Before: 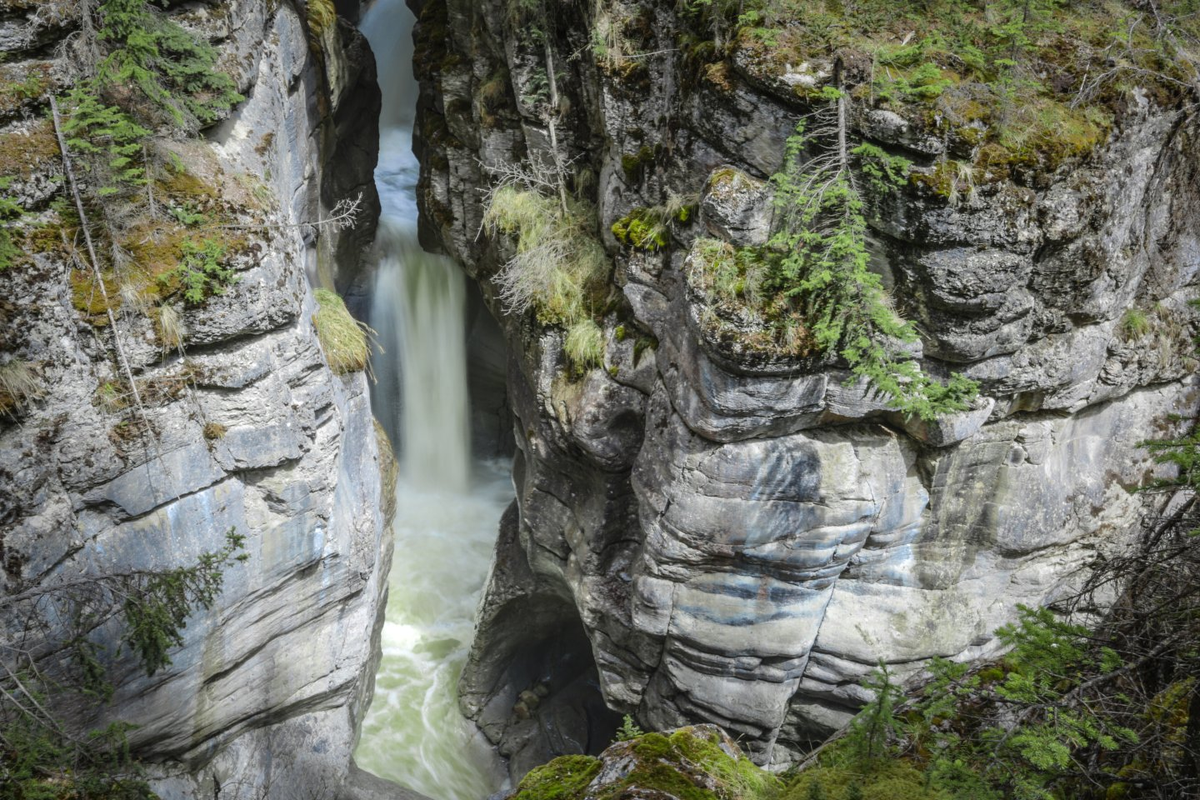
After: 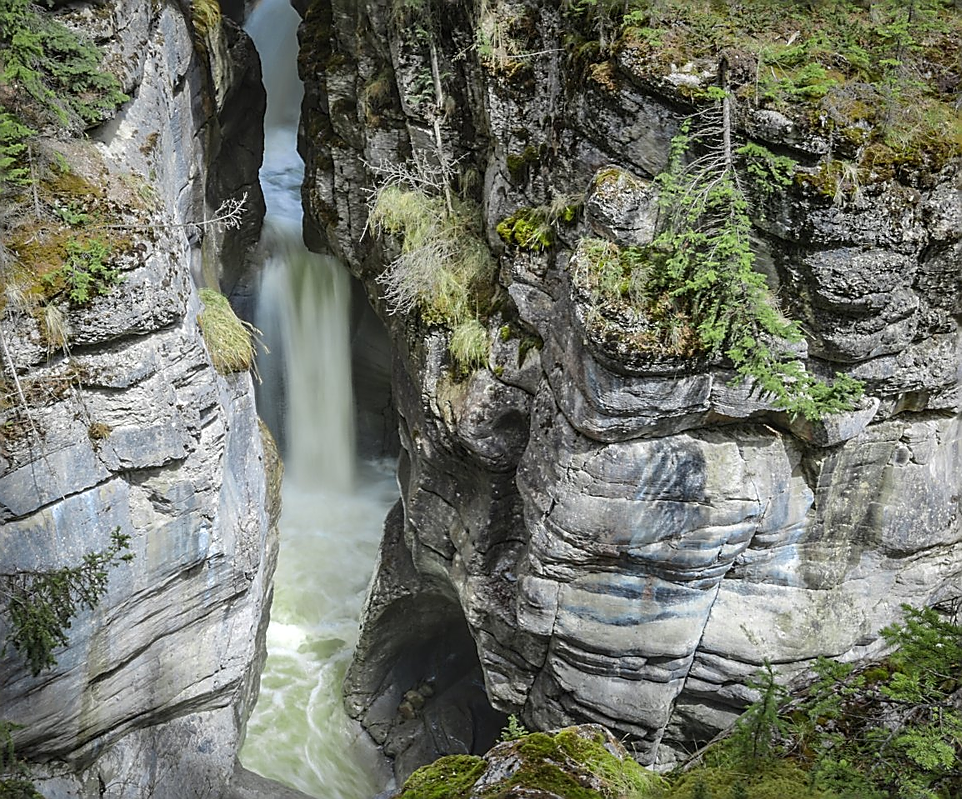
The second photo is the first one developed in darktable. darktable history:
crop and rotate: left 9.597%, right 10.195%
shadows and highlights: low approximation 0.01, soften with gaussian
sharpen: radius 1.4, amount 1.25, threshold 0.7
